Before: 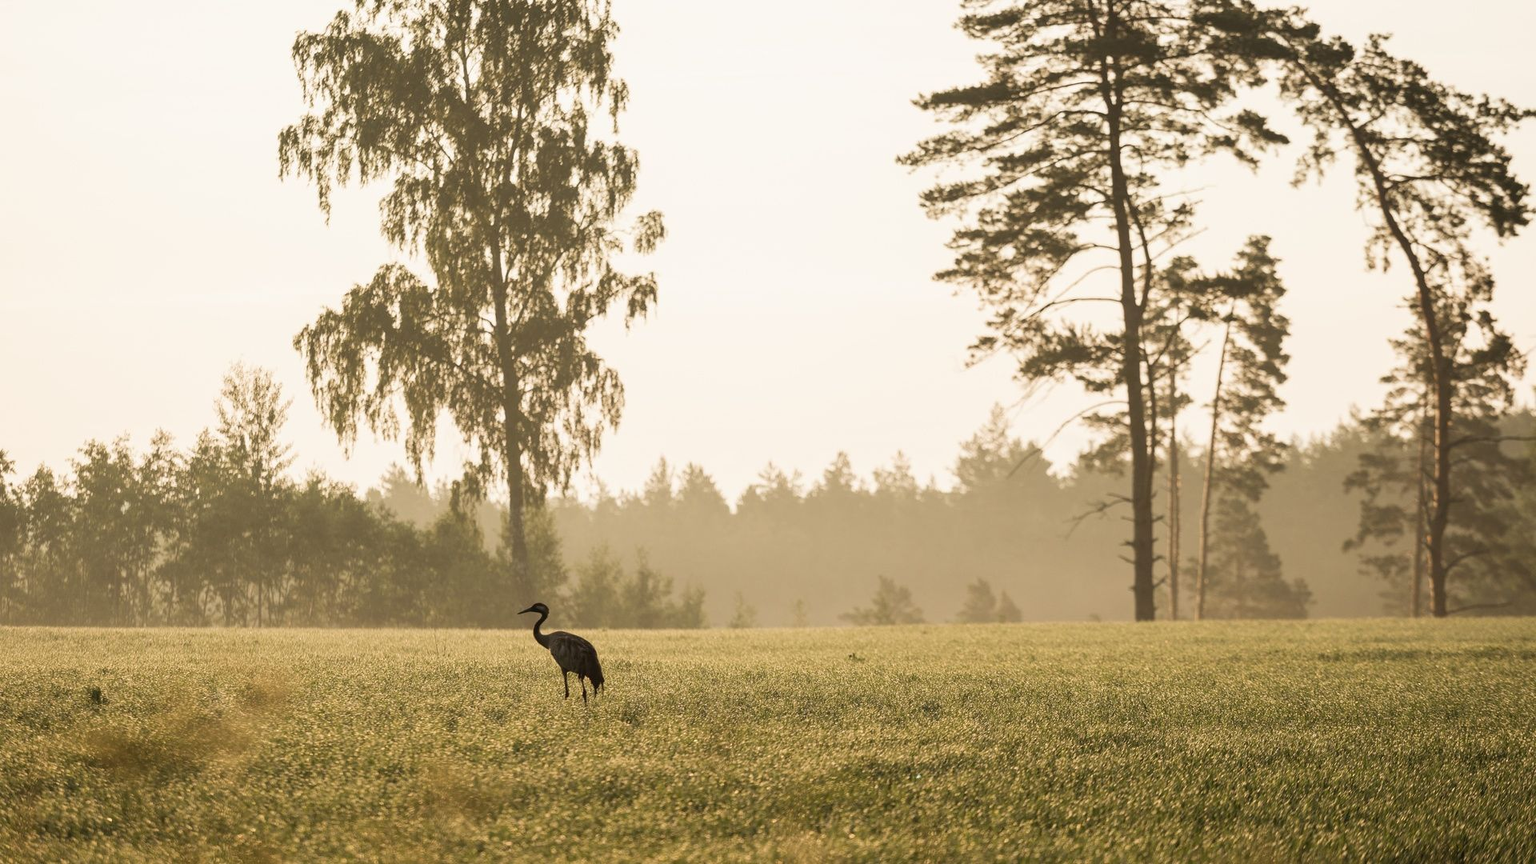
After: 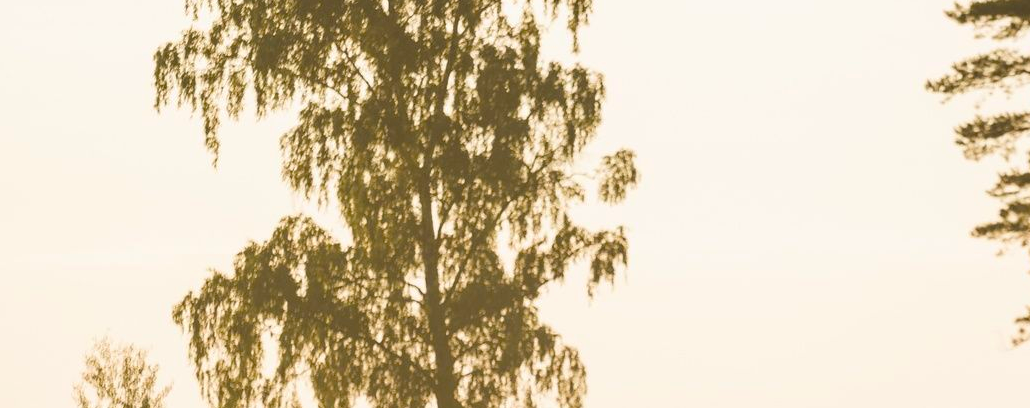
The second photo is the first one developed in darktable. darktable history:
crop: left 10.121%, top 10.631%, right 36.218%, bottom 51.526%
color balance rgb: perceptual saturation grading › global saturation 25%, global vibrance 20%
